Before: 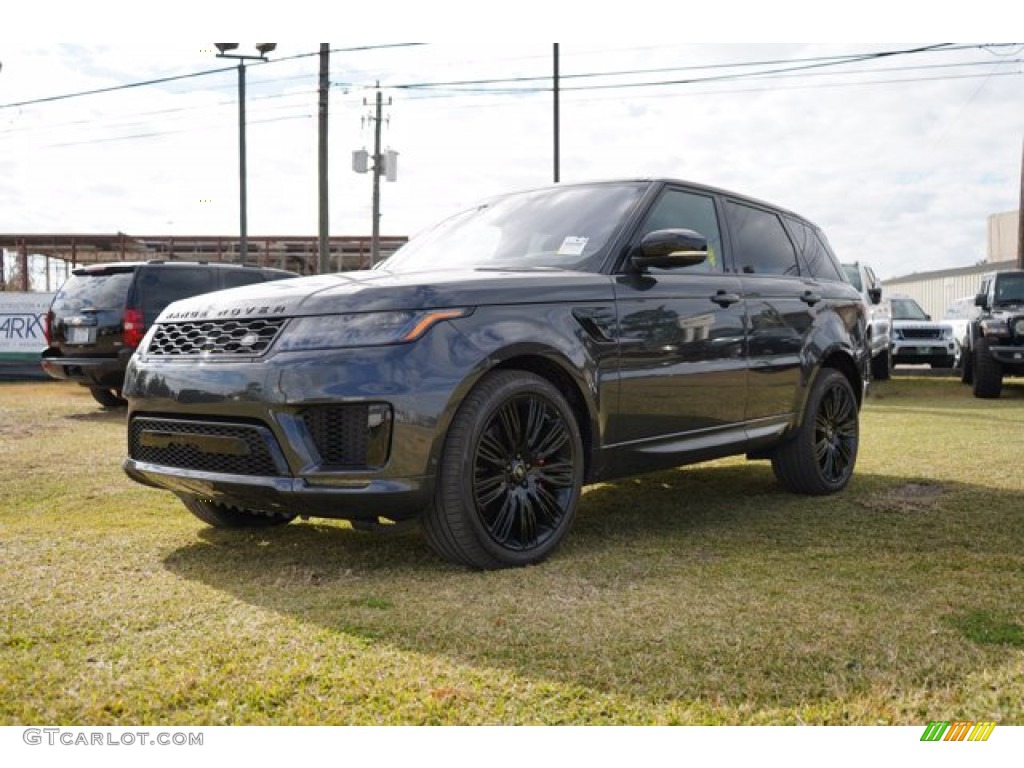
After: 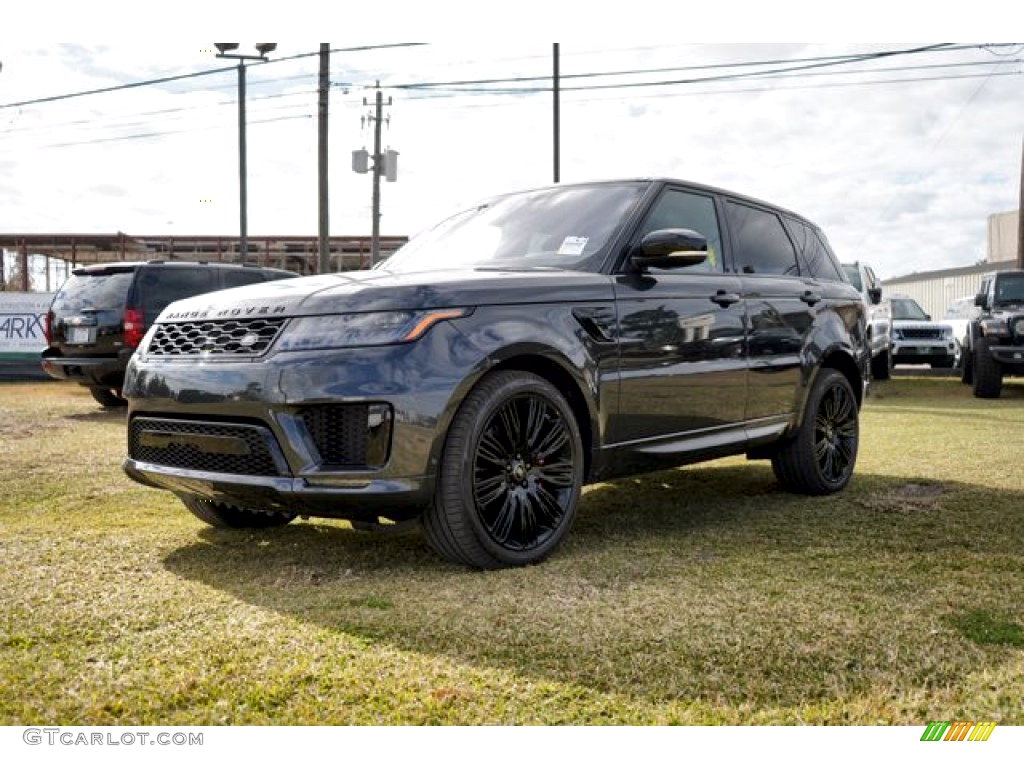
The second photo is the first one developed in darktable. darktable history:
local contrast: mode bilateral grid, contrast 19, coarseness 49, detail 178%, midtone range 0.2
